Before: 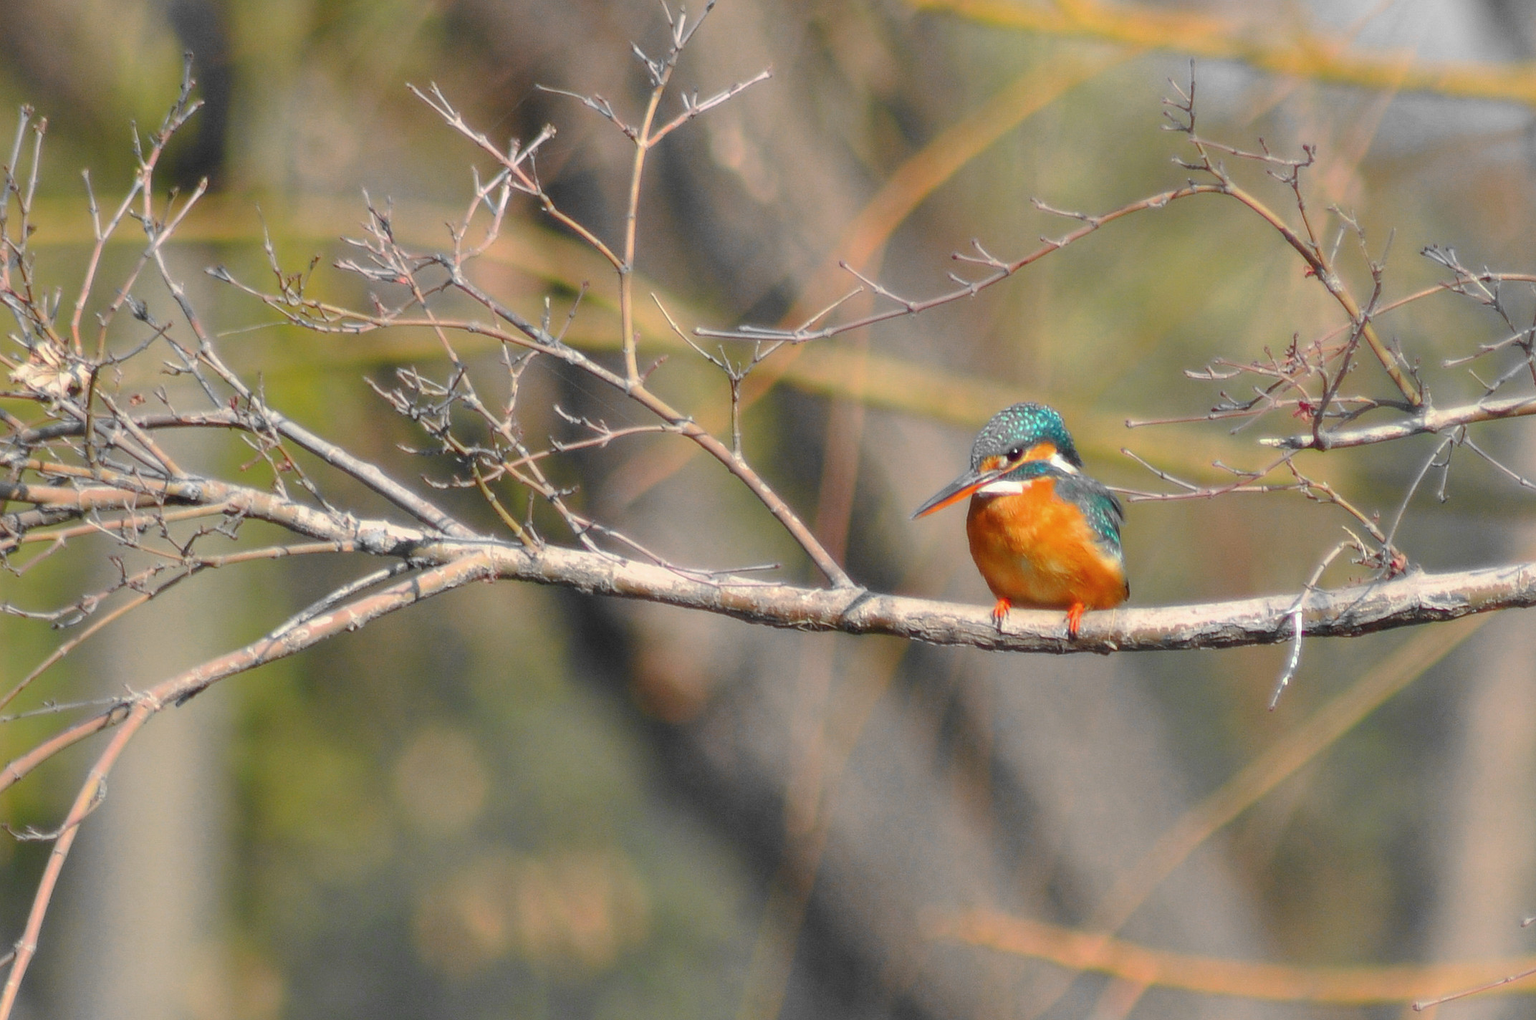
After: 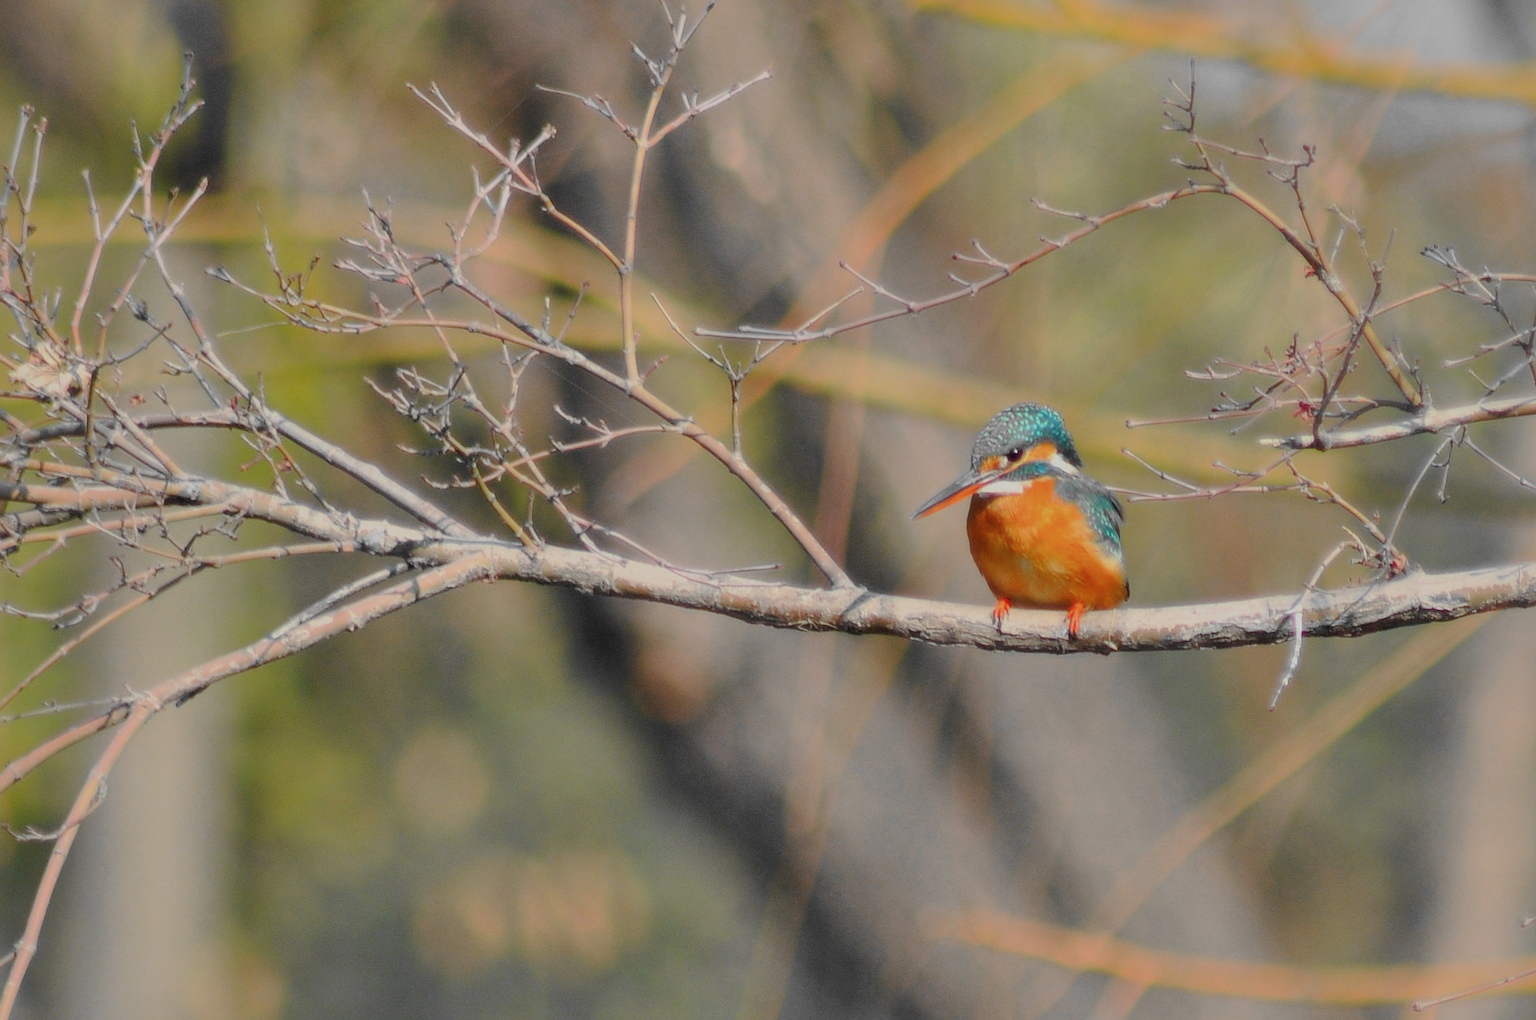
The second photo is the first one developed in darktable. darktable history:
filmic rgb: black relative exposure -7.65 EV, white relative exposure 4.56 EV, hardness 3.61, iterations of high-quality reconstruction 0
shadows and highlights: highlights color adjustment 0.542%
